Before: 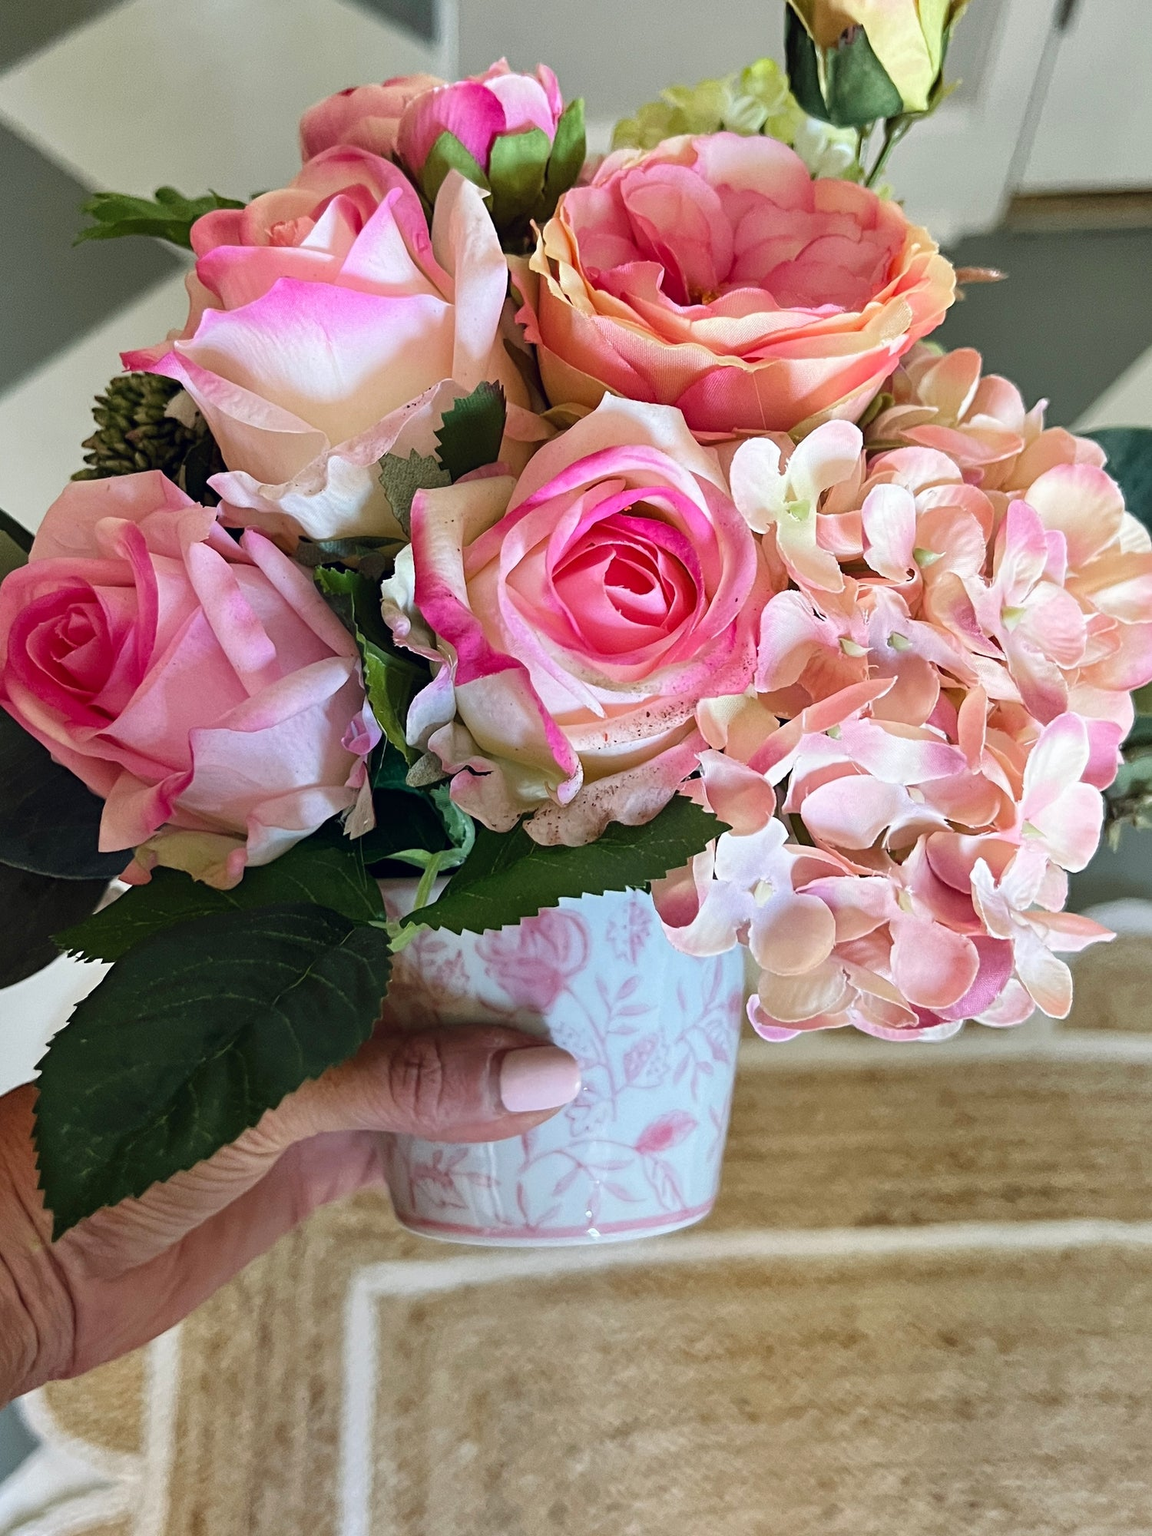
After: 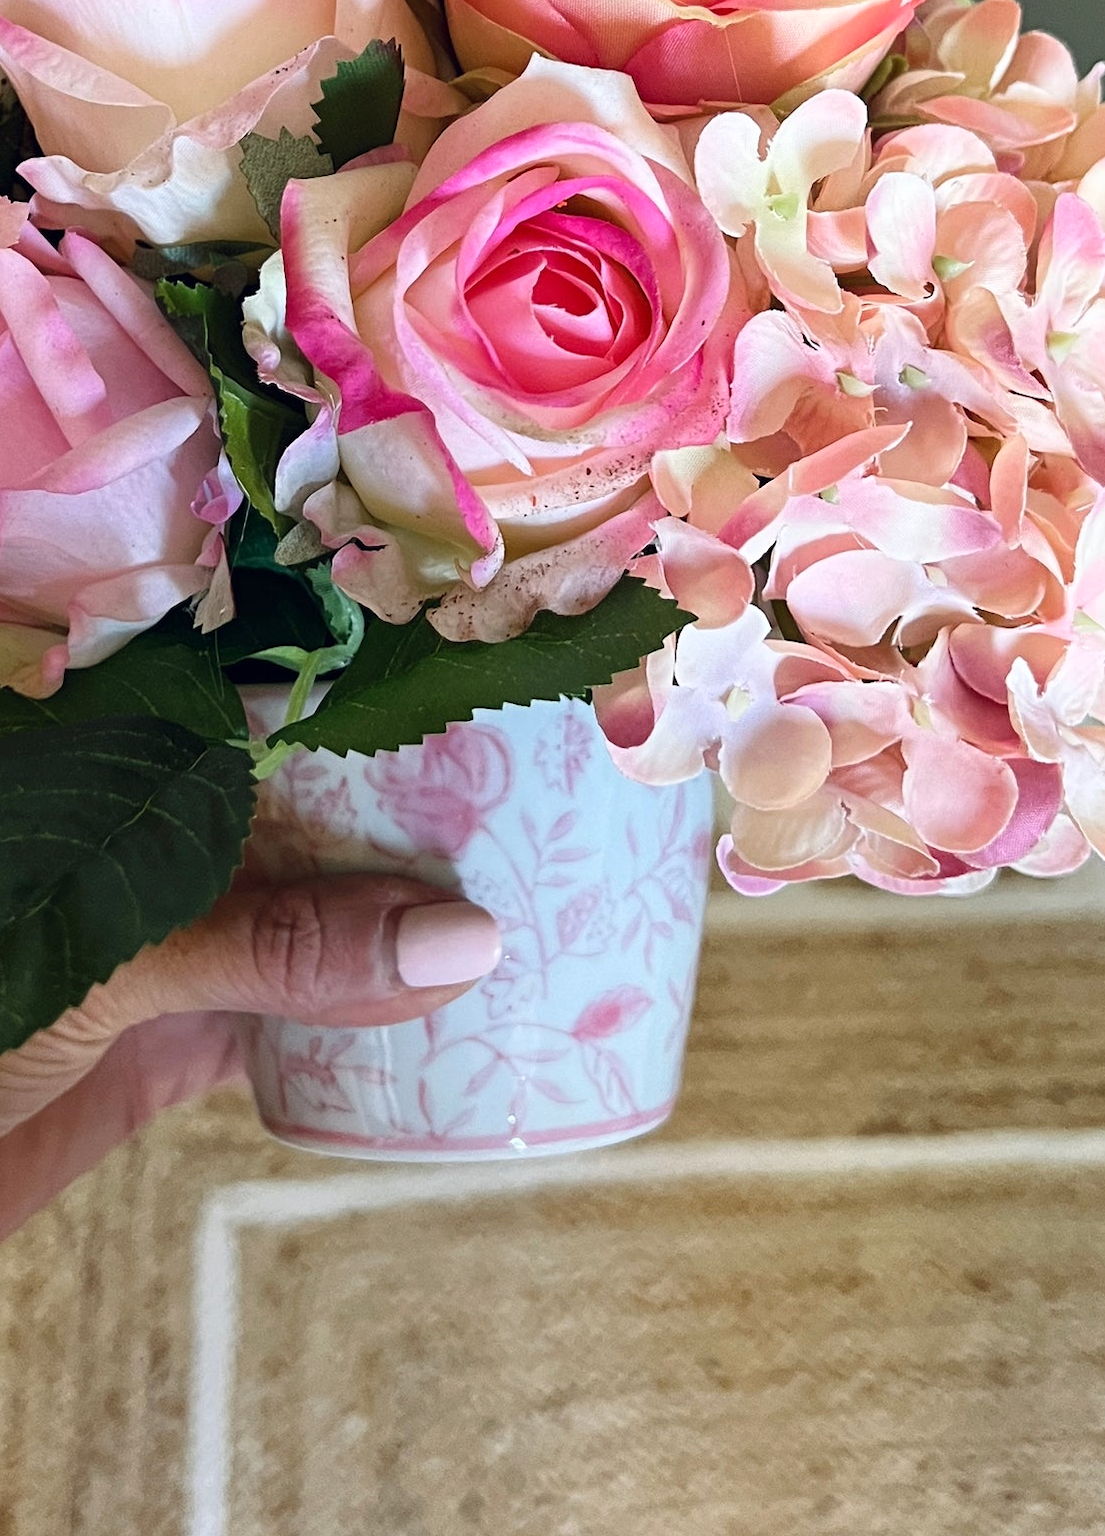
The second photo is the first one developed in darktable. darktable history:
crop: left 16.871%, top 22.857%, right 9.116%
shadows and highlights: shadows 0, highlights 40
